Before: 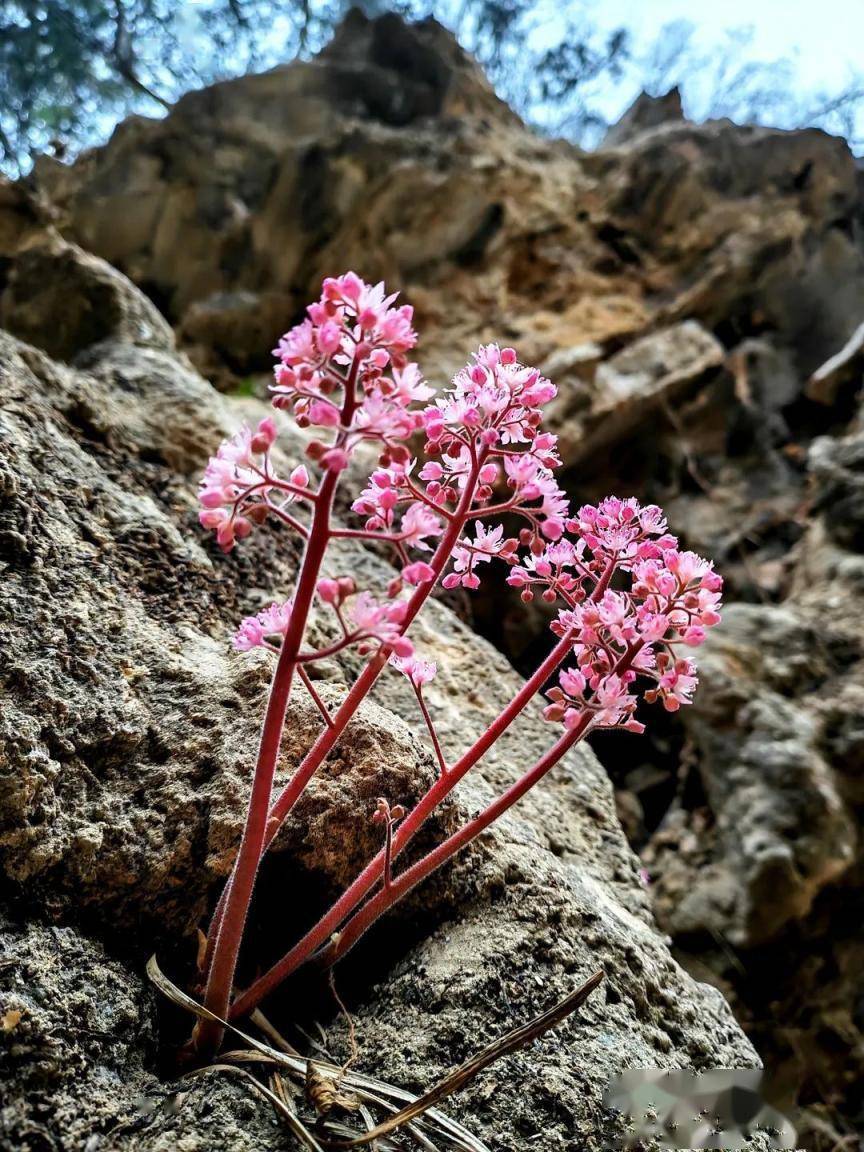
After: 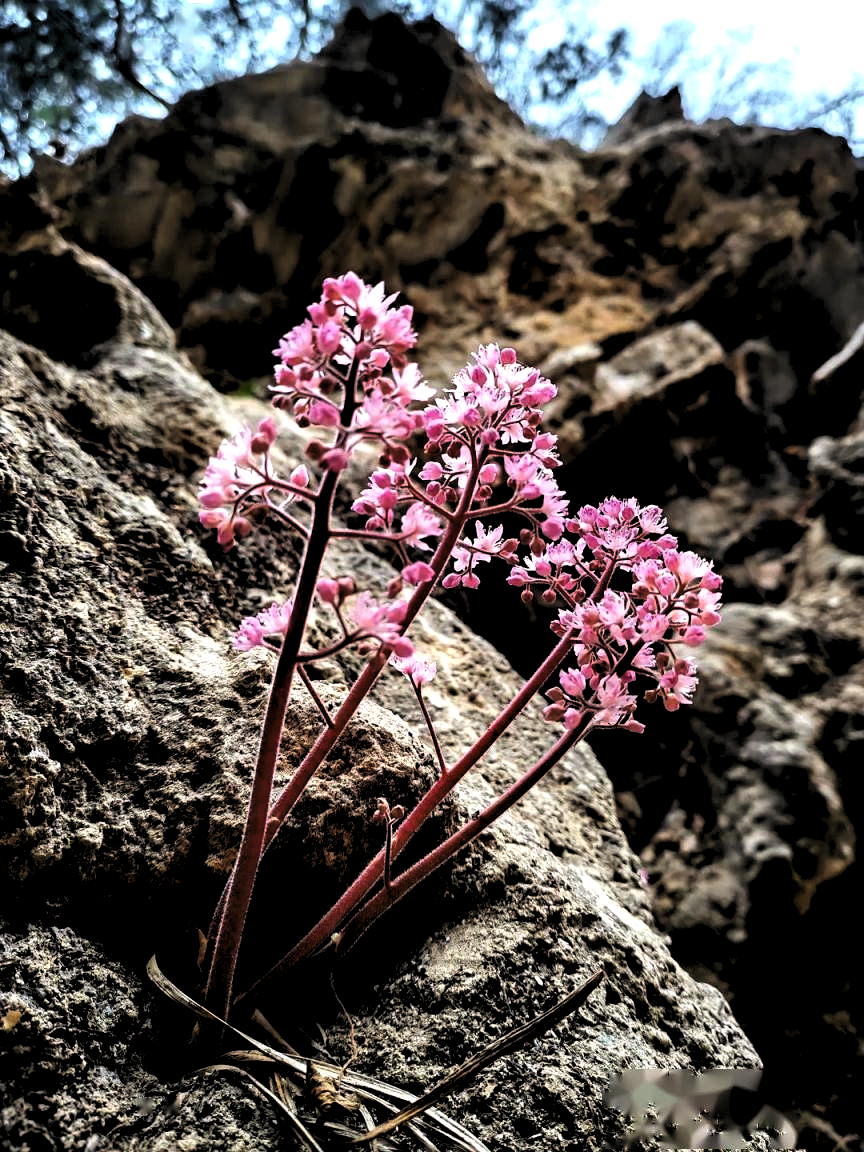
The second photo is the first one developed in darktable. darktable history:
color balance: lift [0.998, 0.998, 1.001, 1.002], gamma [0.995, 1.025, 0.992, 0.975], gain [0.995, 1.02, 0.997, 0.98]
levels: levels [0.182, 0.542, 0.902]
